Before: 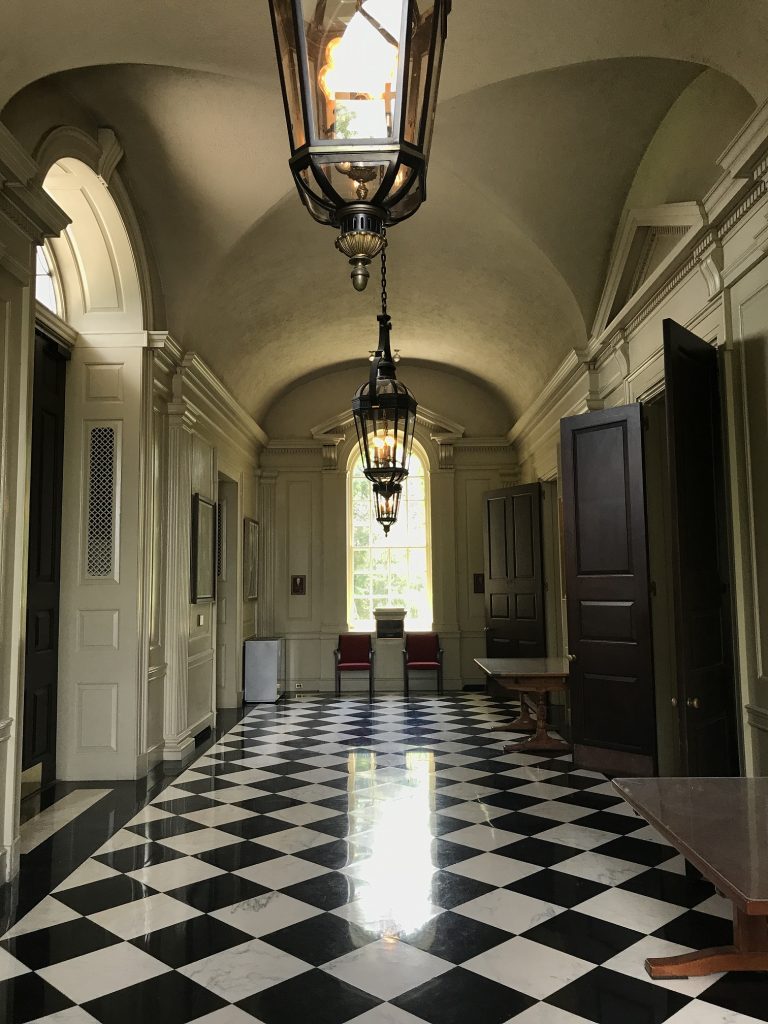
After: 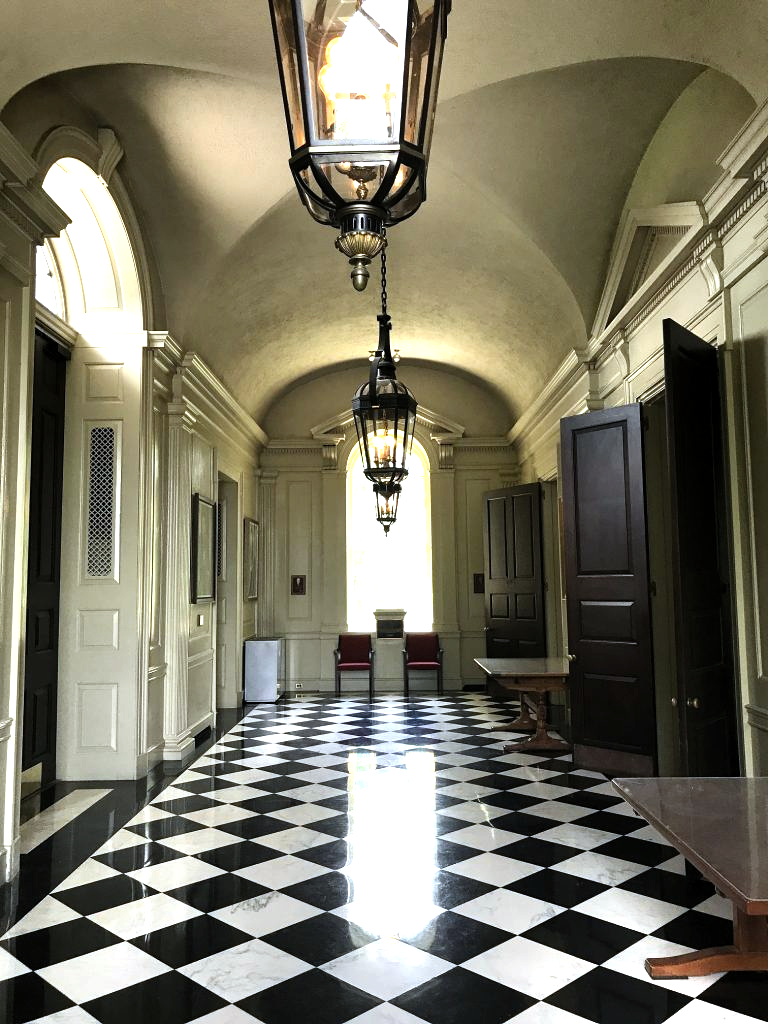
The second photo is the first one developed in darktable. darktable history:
levels: levels [0.012, 0.367, 0.697]
white balance: red 0.954, blue 1.079
